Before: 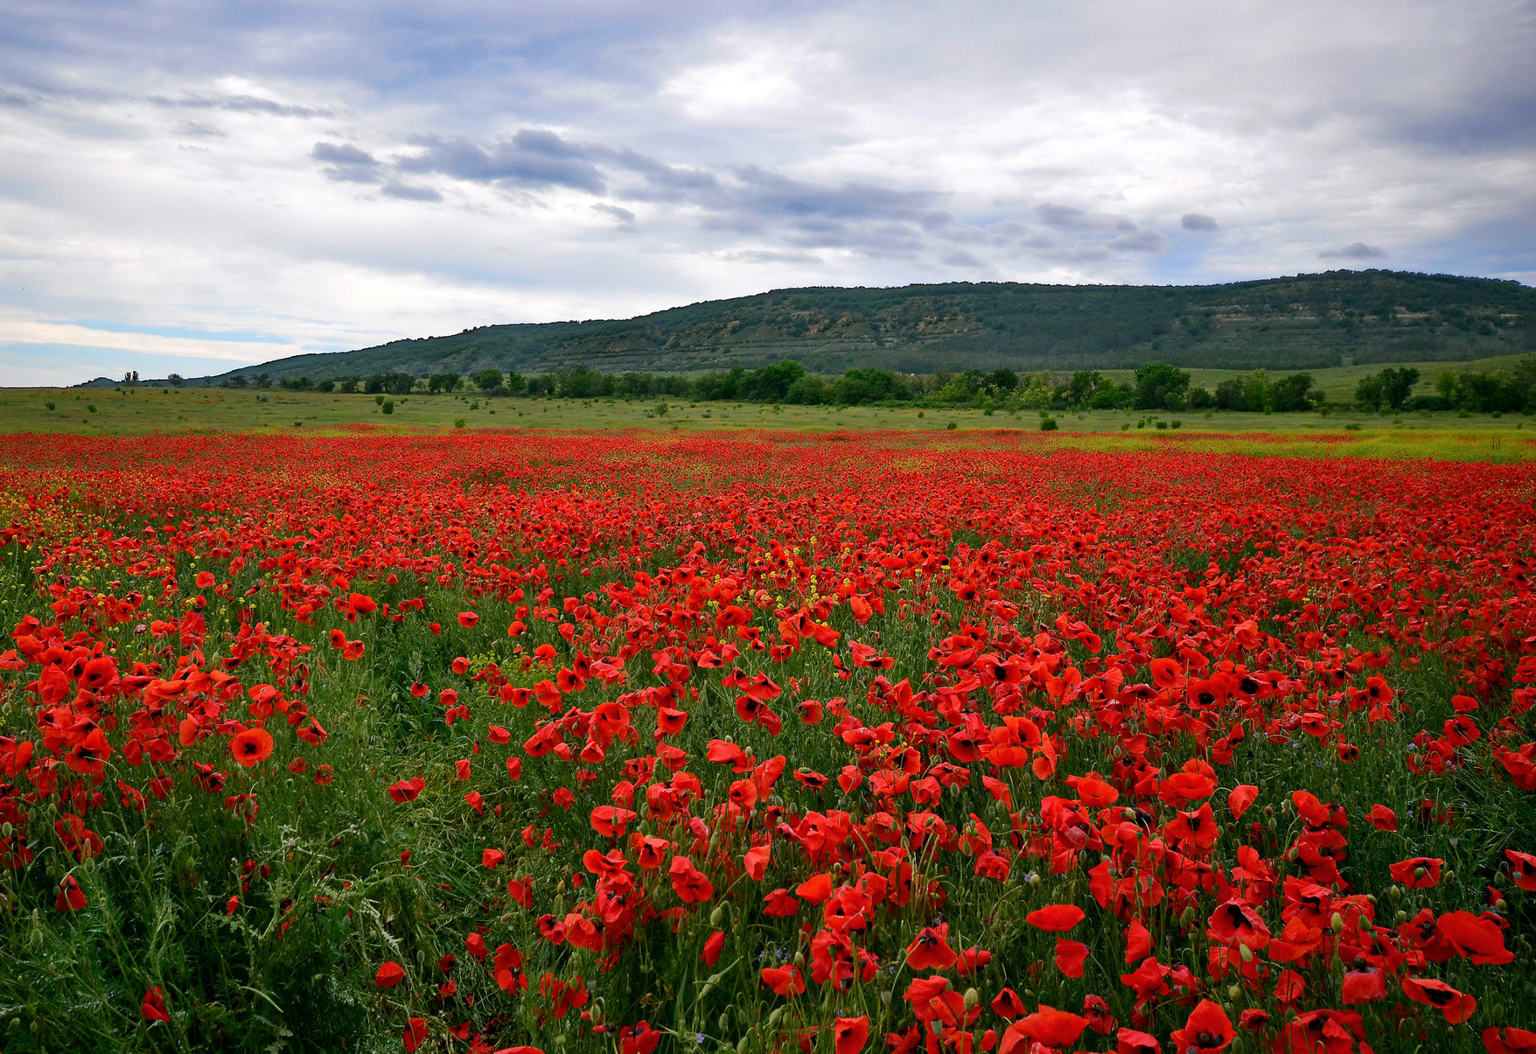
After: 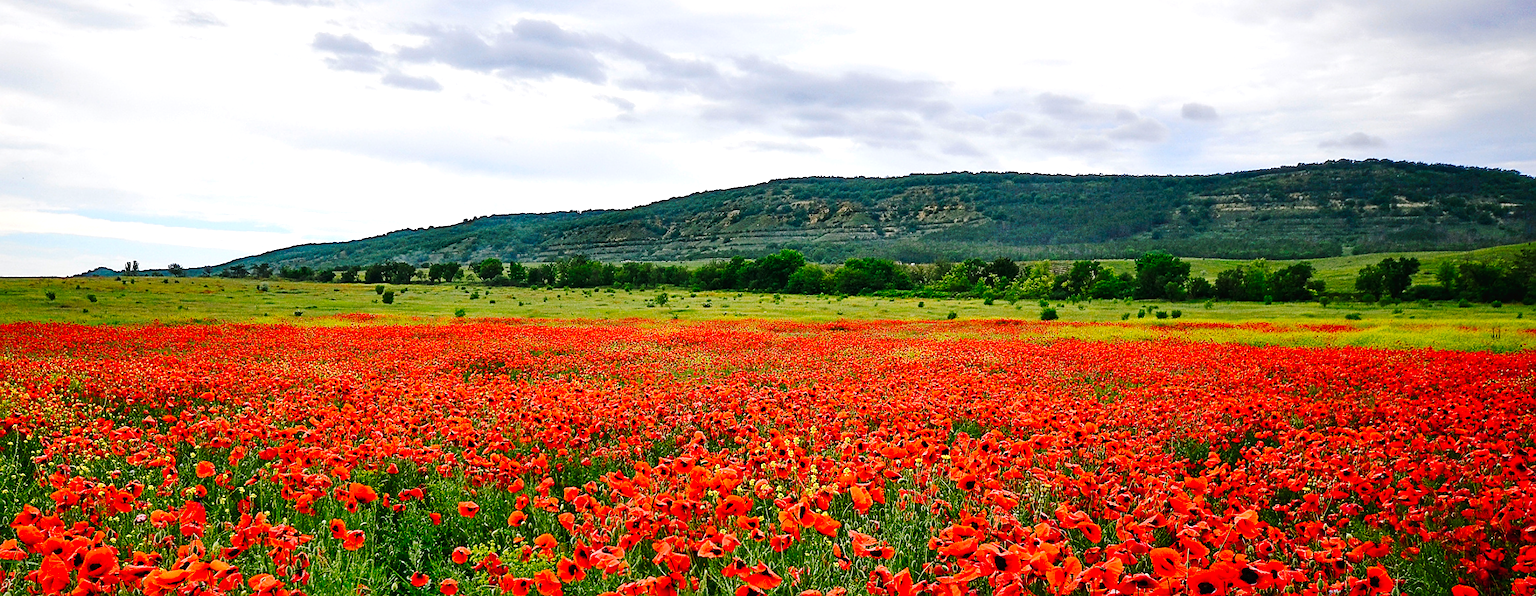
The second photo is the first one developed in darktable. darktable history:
crop and rotate: top 10.528%, bottom 32.891%
tone curve: curves: ch0 [(0, 0) (0.003, 0.017) (0.011, 0.017) (0.025, 0.017) (0.044, 0.019) (0.069, 0.03) (0.1, 0.046) (0.136, 0.066) (0.177, 0.104) (0.224, 0.151) (0.277, 0.231) (0.335, 0.321) (0.399, 0.454) (0.468, 0.567) (0.543, 0.674) (0.623, 0.763) (0.709, 0.82) (0.801, 0.872) (0.898, 0.934) (1, 1)], preserve colors none
sharpen: on, module defaults
exposure: exposure 0.404 EV, compensate exposure bias true, compensate highlight preservation false
